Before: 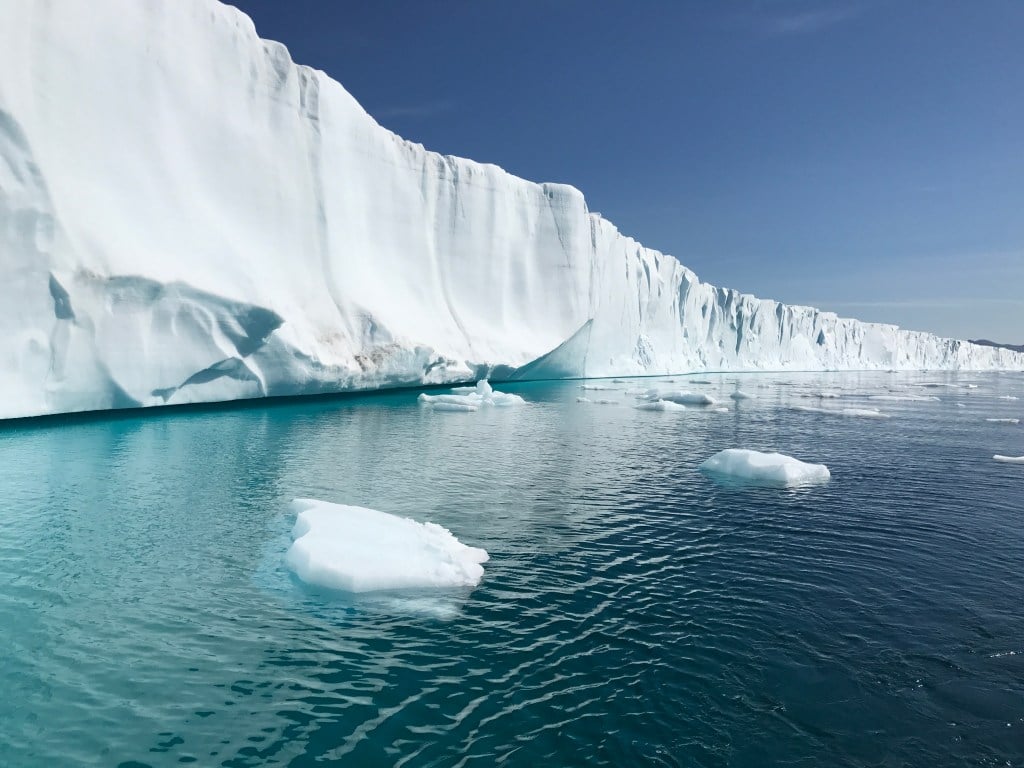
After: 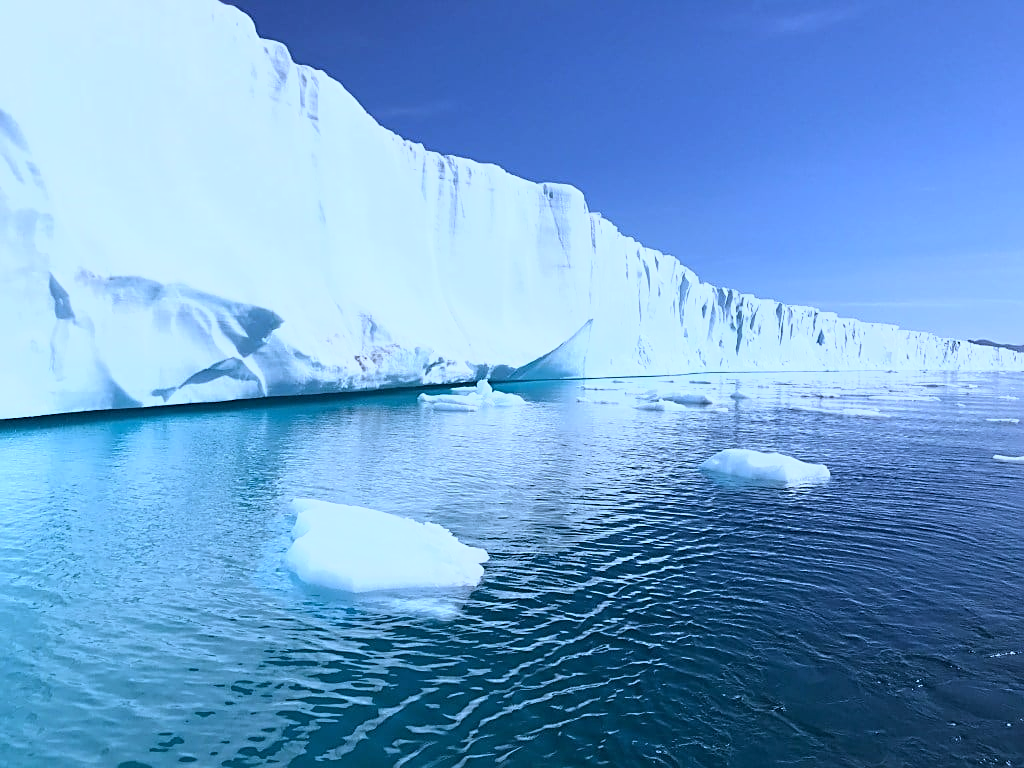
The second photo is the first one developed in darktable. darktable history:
sharpen: on, module defaults
tone curve: curves: ch0 [(0, 0) (0.541, 0.628) (0.906, 0.997)]
white balance: red 0.871, blue 1.249
